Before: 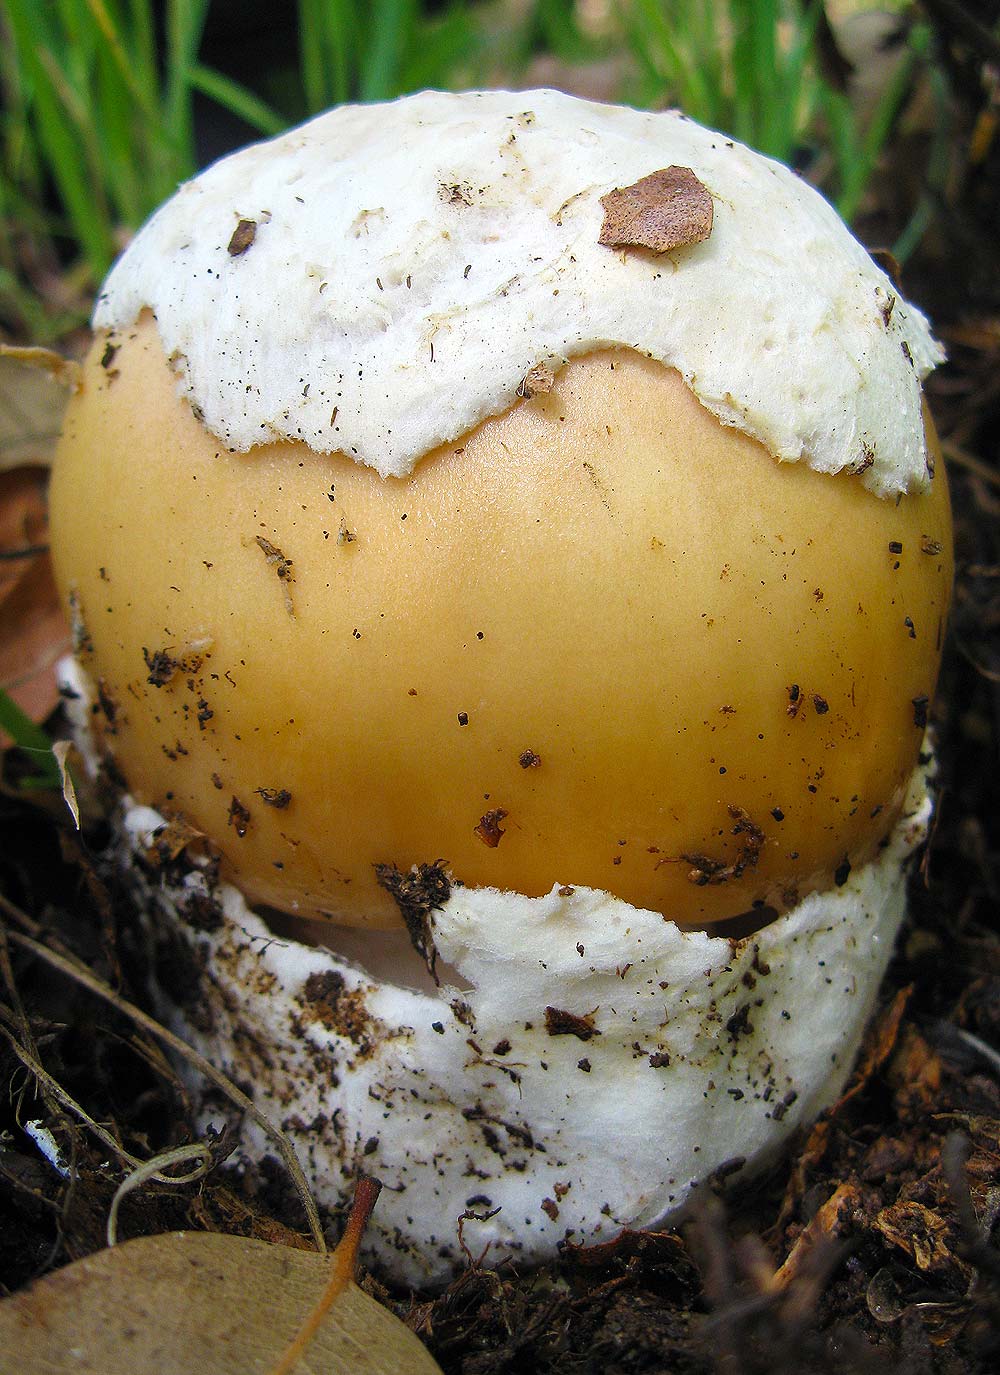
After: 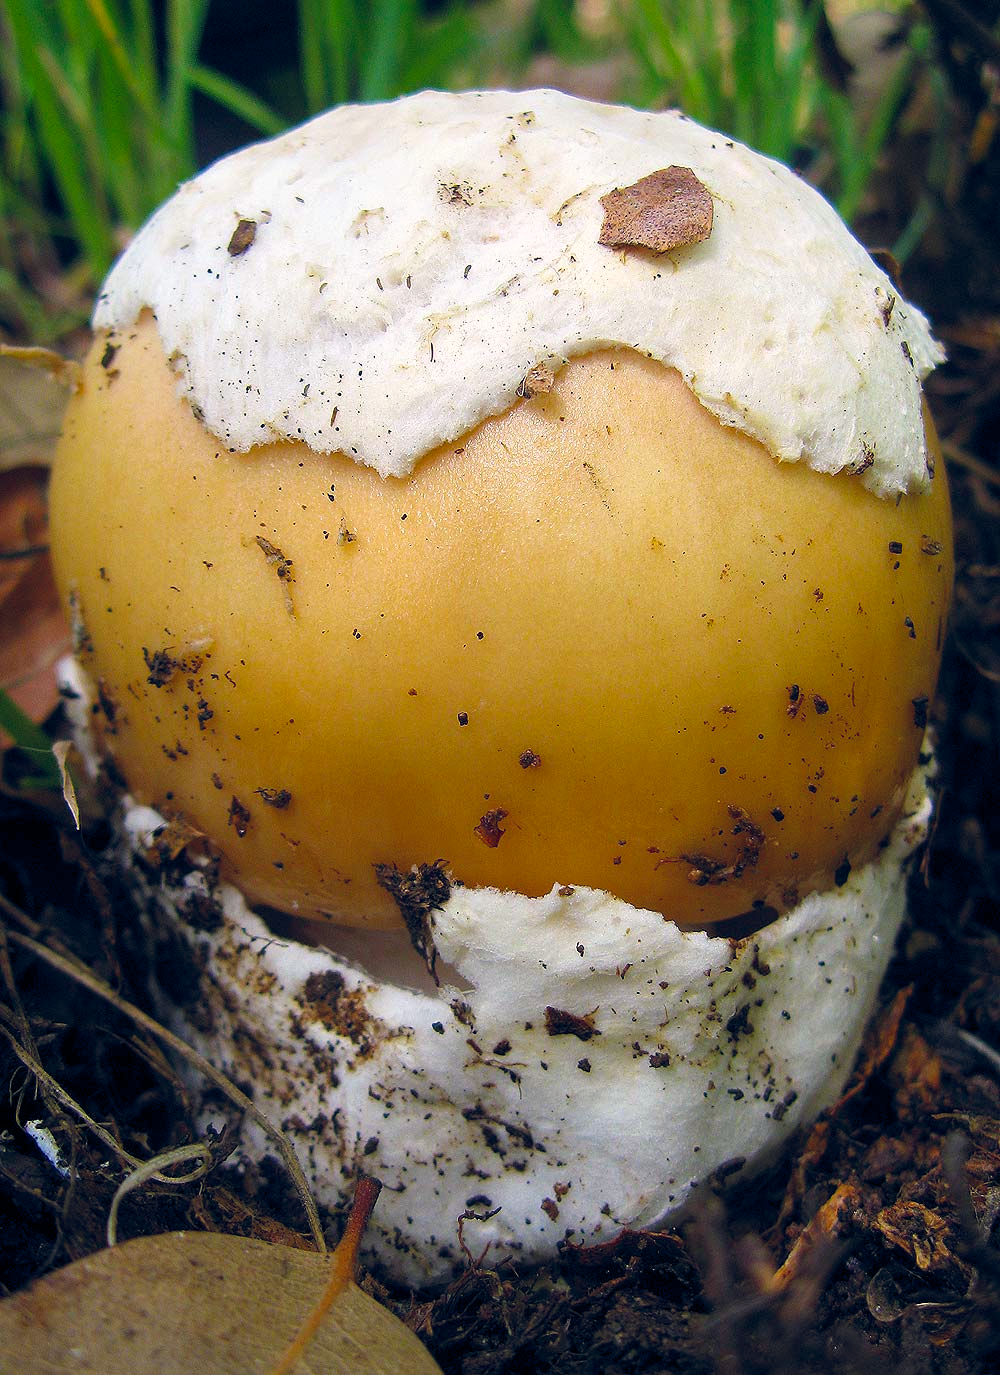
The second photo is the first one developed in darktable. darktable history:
tone equalizer: on, module defaults
color balance rgb: shadows lift › hue 87.51°, highlights gain › chroma 1.35%, highlights gain › hue 55.1°, global offset › chroma 0.13%, global offset › hue 253.66°, perceptual saturation grading › global saturation 16.38%
